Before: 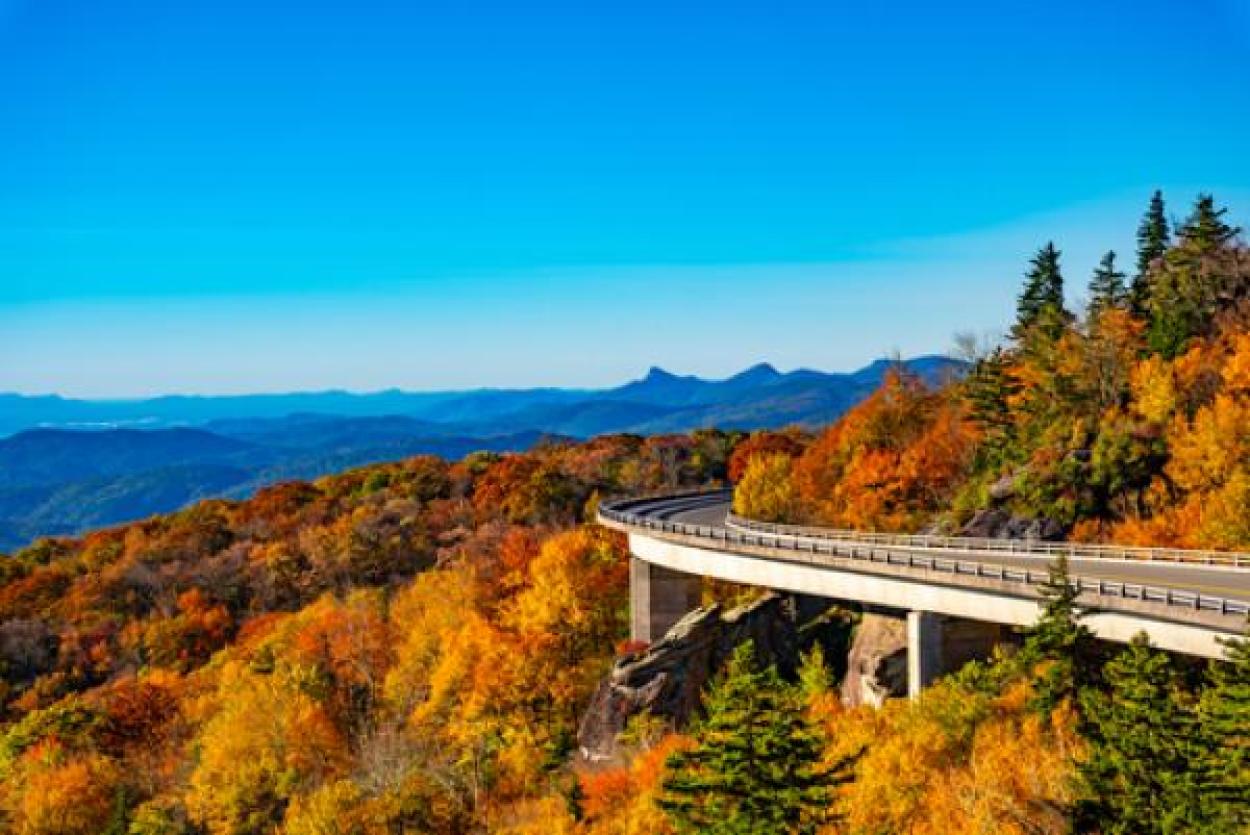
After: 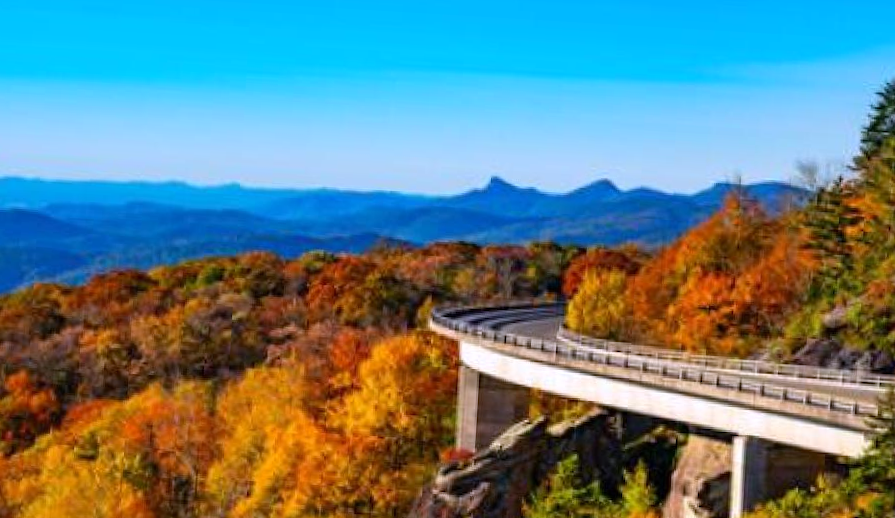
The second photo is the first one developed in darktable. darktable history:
white balance: red 1.004, blue 1.096
crop and rotate: angle -3.37°, left 9.79%, top 20.73%, right 12.42%, bottom 11.82%
